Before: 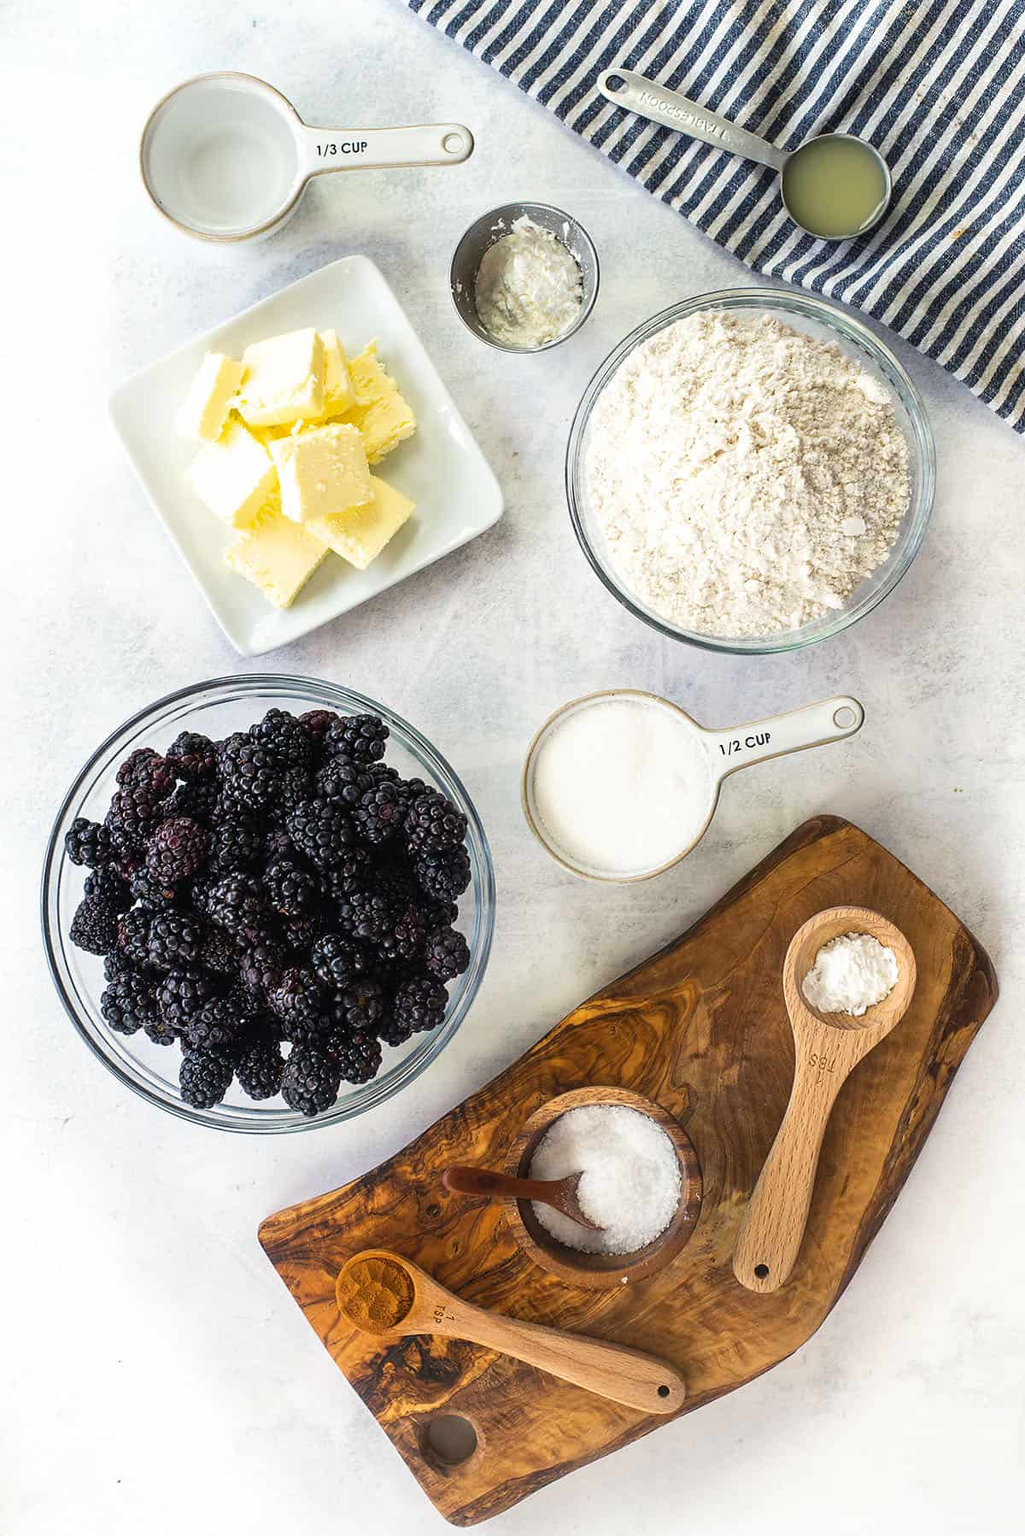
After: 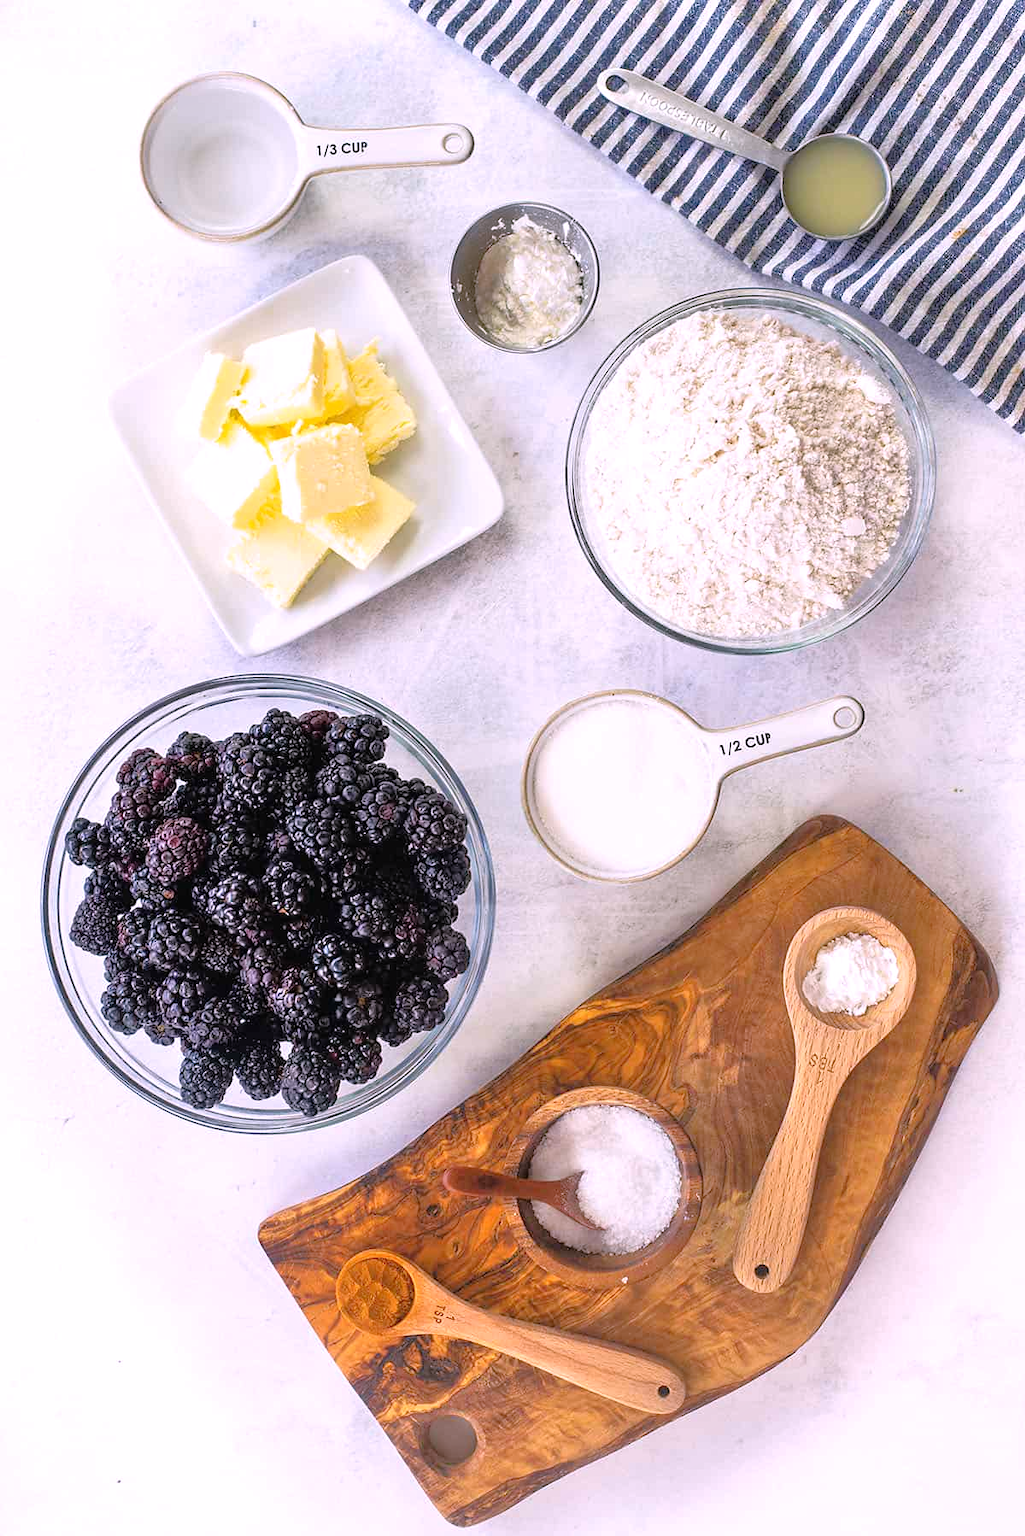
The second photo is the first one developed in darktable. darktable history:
white balance: red 1.066, blue 1.119
tone equalizer: -7 EV 0.15 EV, -6 EV 0.6 EV, -5 EV 1.15 EV, -4 EV 1.33 EV, -3 EV 1.15 EV, -2 EV 0.6 EV, -1 EV 0.15 EV, mask exposure compensation -0.5 EV
